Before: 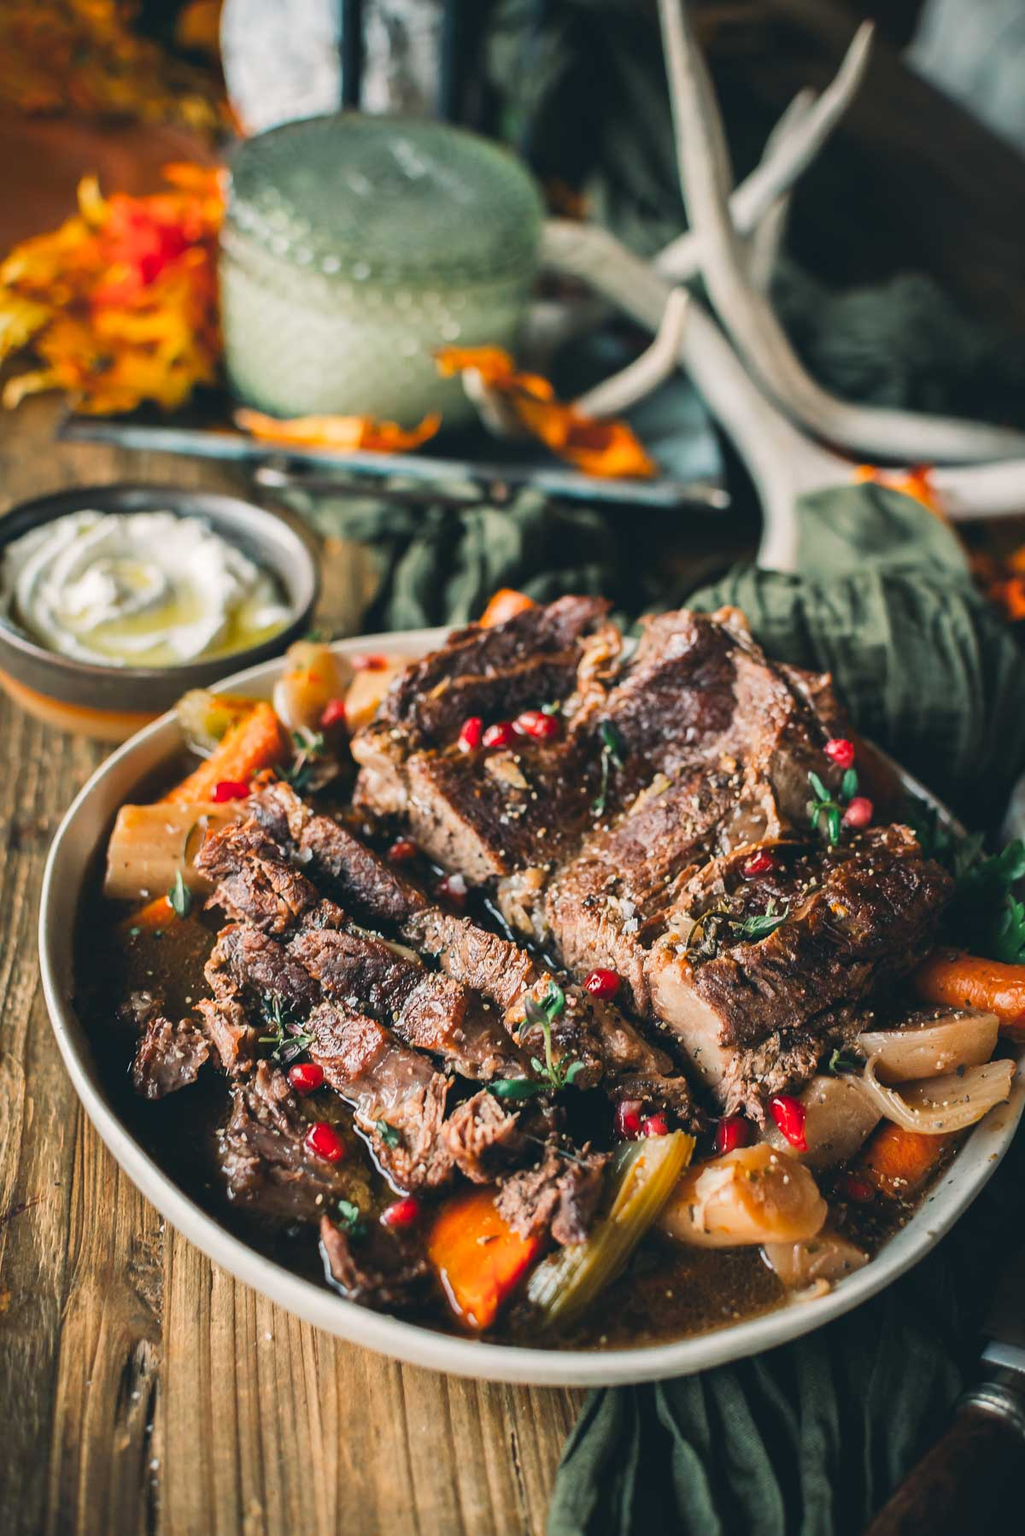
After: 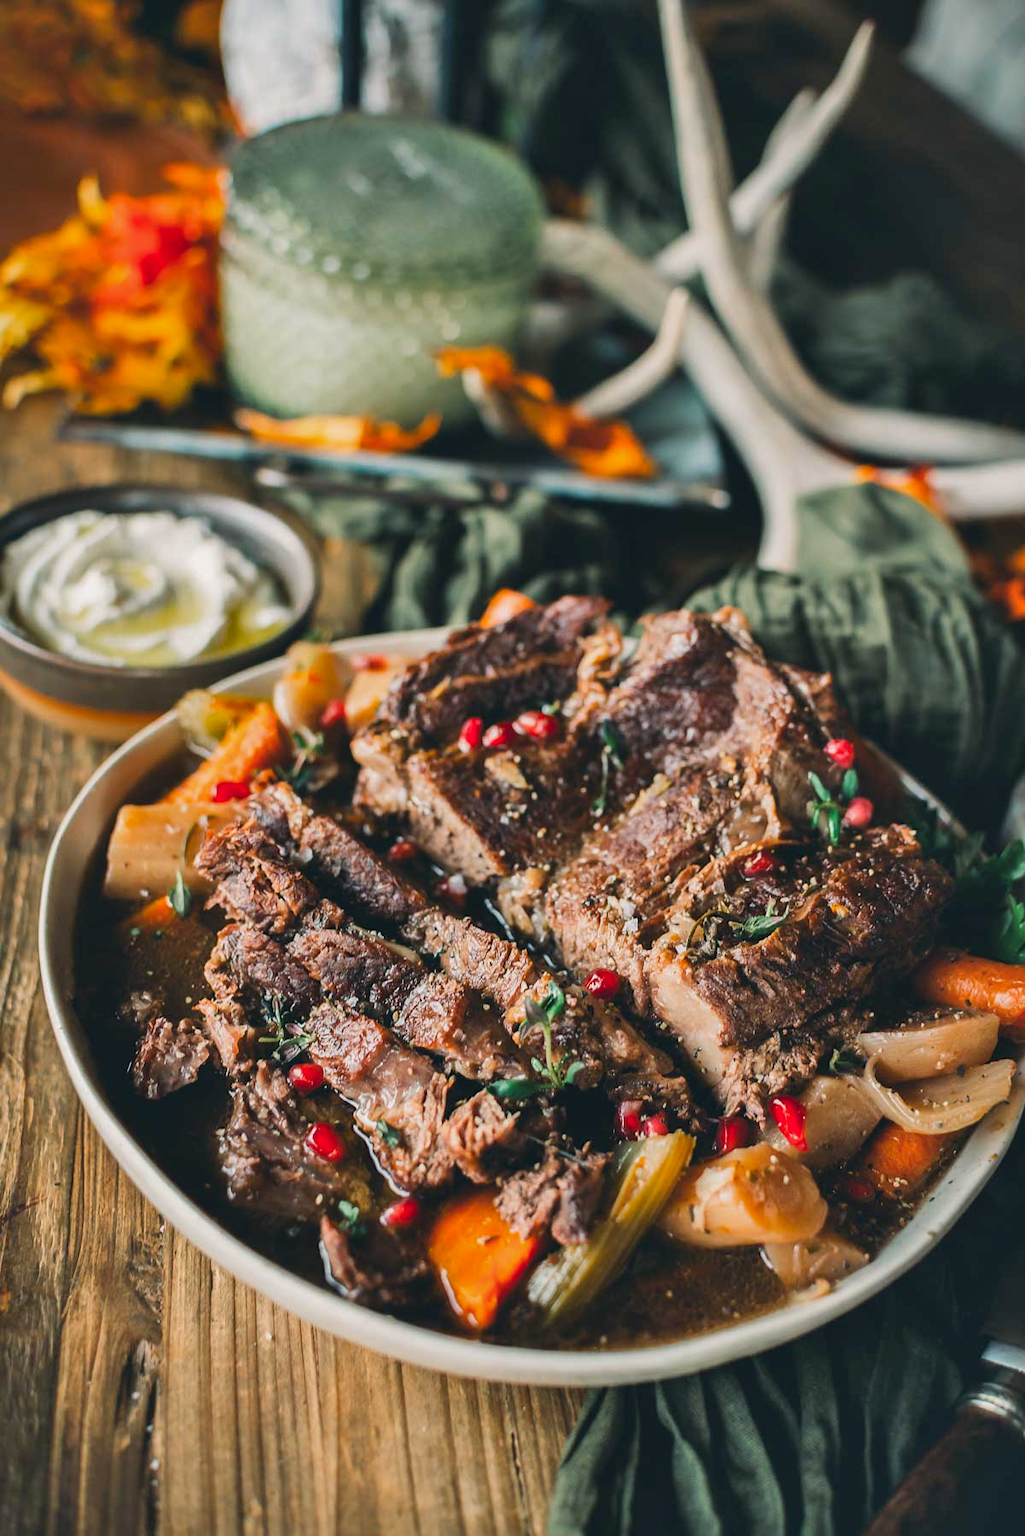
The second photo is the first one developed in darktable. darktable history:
color zones: curves: ch0 [(0, 0.5) (0.143, 0.5) (0.286, 0.5) (0.429, 0.5) (0.571, 0.5) (0.714, 0.476) (0.857, 0.5) (1, 0.5)]; ch2 [(0, 0.5) (0.143, 0.5) (0.286, 0.5) (0.429, 0.5) (0.571, 0.5) (0.714, 0.487) (0.857, 0.5) (1, 0.5)]
shadows and highlights: white point adjustment -3.54, highlights -63.29, soften with gaussian
